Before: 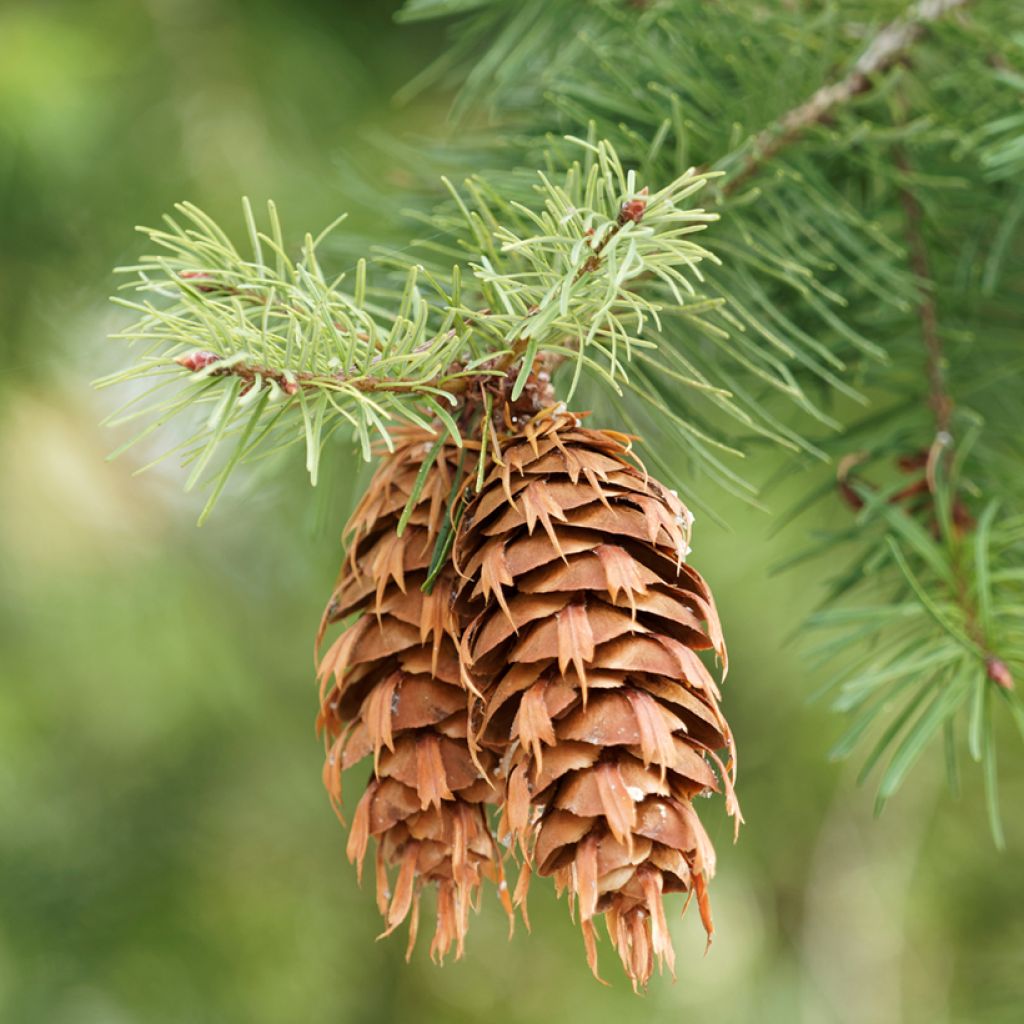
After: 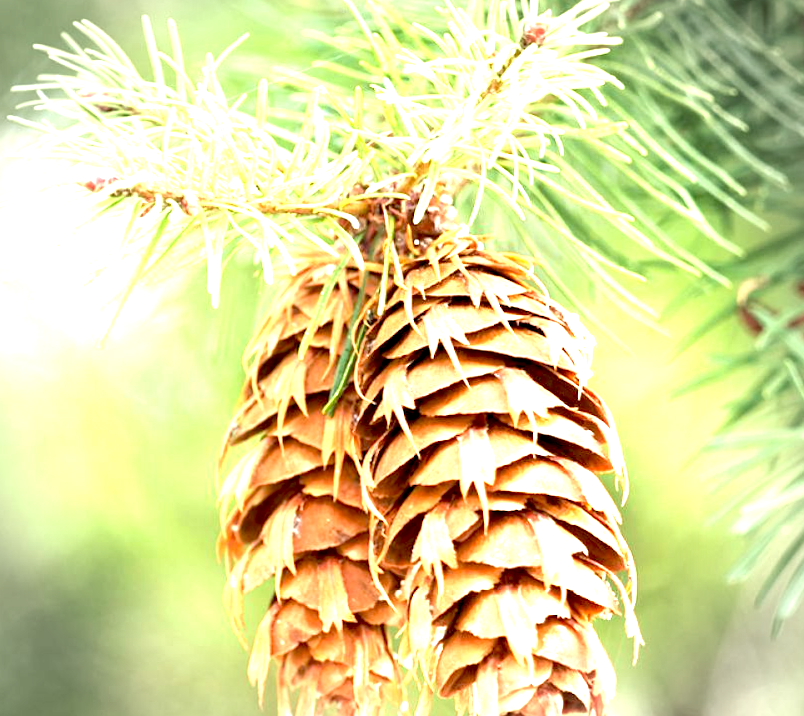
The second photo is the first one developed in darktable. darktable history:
exposure: black level correction 0.005, exposure 2.084 EV, compensate highlight preservation false
rotate and perspective: rotation 0.174°, lens shift (vertical) 0.013, lens shift (horizontal) 0.019, shear 0.001, automatic cropping original format, crop left 0.007, crop right 0.991, crop top 0.016, crop bottom 0.997
vignetting: fall-off radius 31.48%, brightness -0.472
crop: left 9.712%, top 16.928%, right 10.845%, bottom 12.332%
